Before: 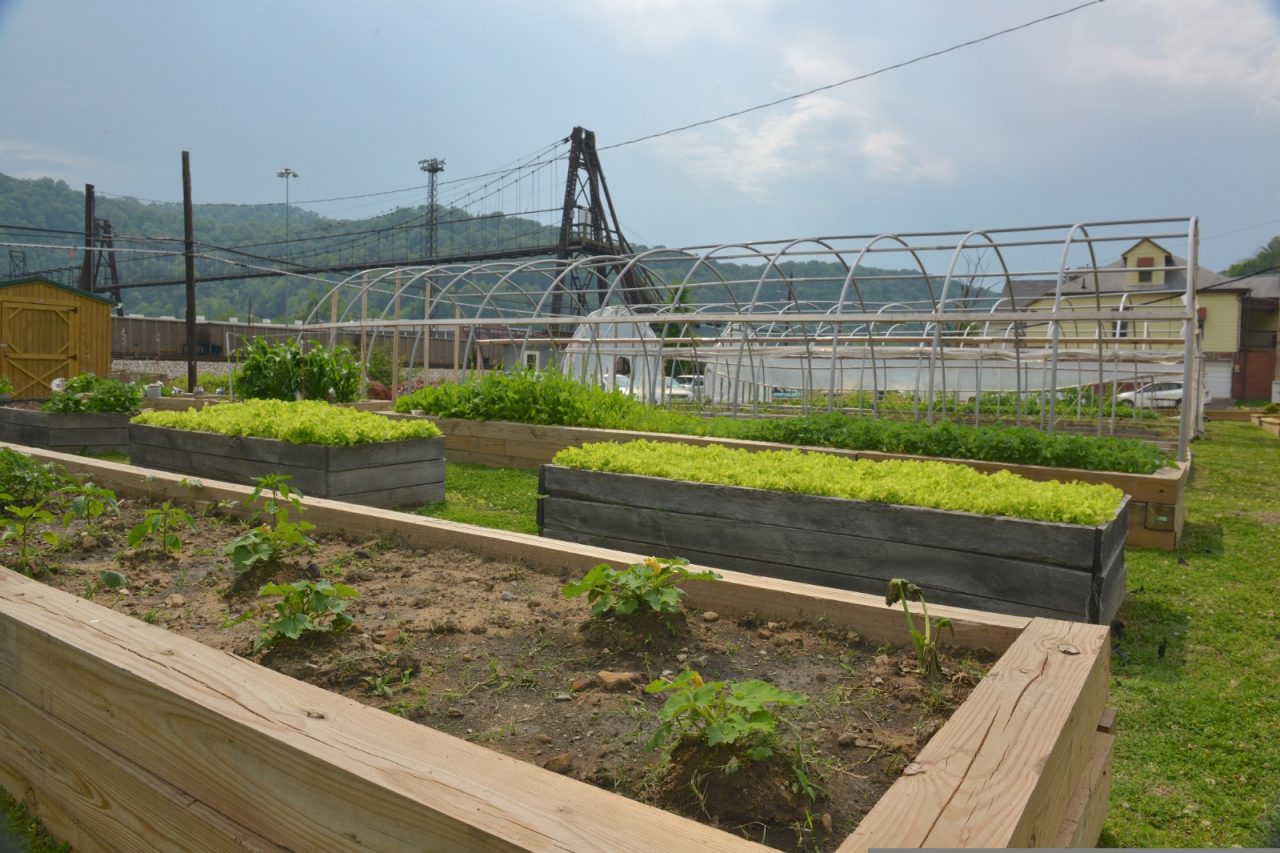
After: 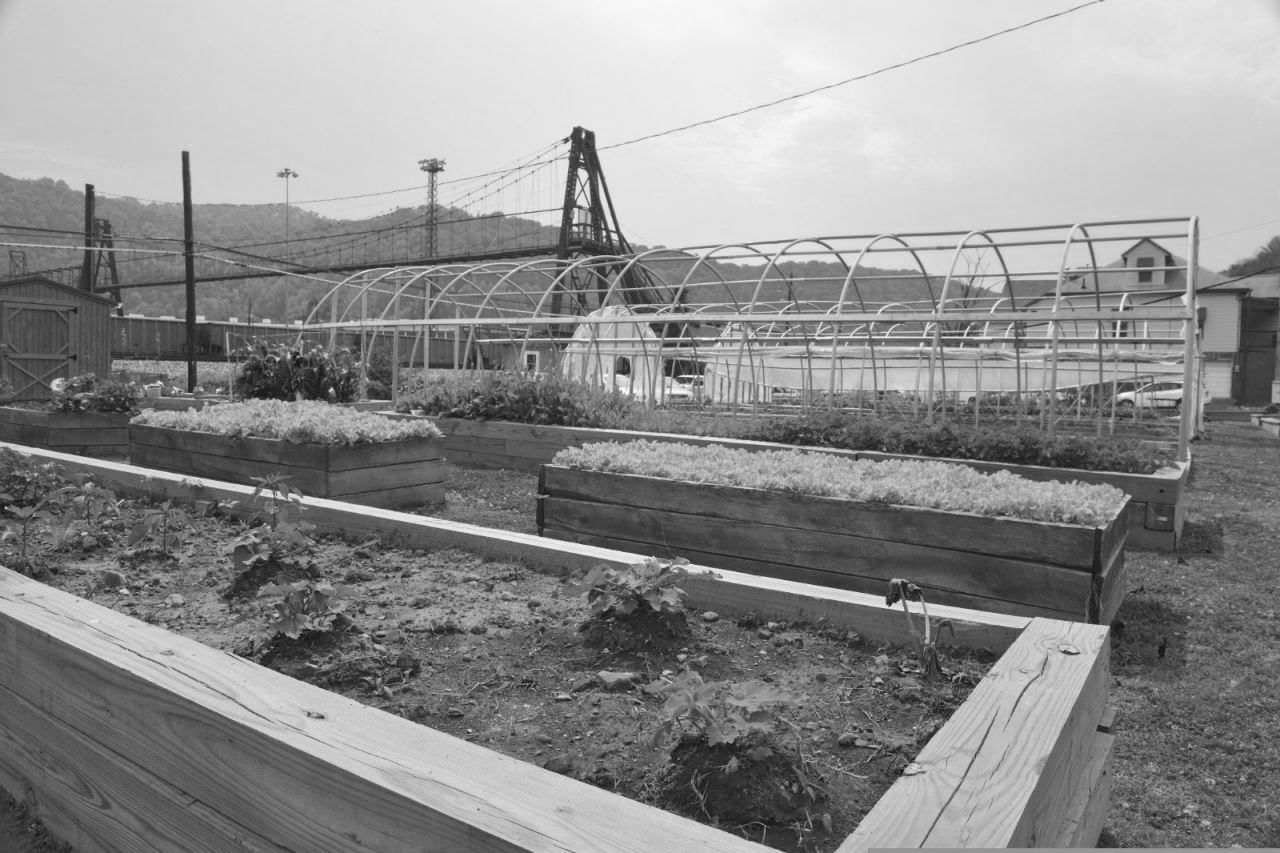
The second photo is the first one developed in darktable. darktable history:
shadows and highlights: on, module defaults
base curve: curves: ch0 [(0, 0) (0.005, 0.002) (0.193, 0.295) (0.399, 0.664) (0.75, 0.928) (1, 1)], preserve colors none
color calibration: output gray [0.253, 0.26, 0.487, 0], x 0.37, y 0.382, temperature 4320.87 K
